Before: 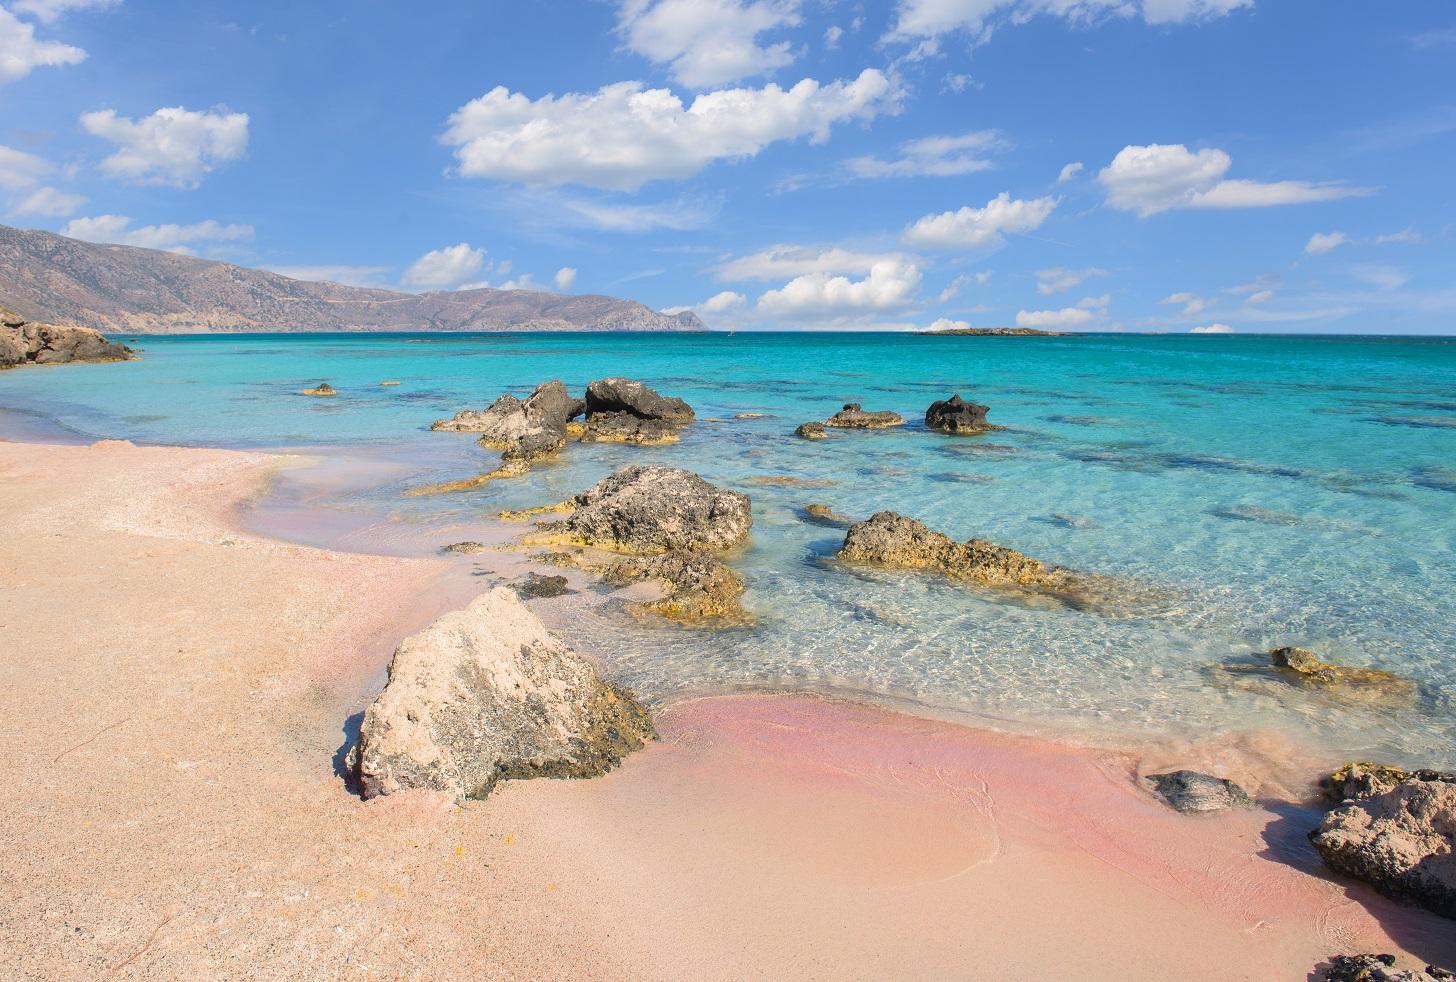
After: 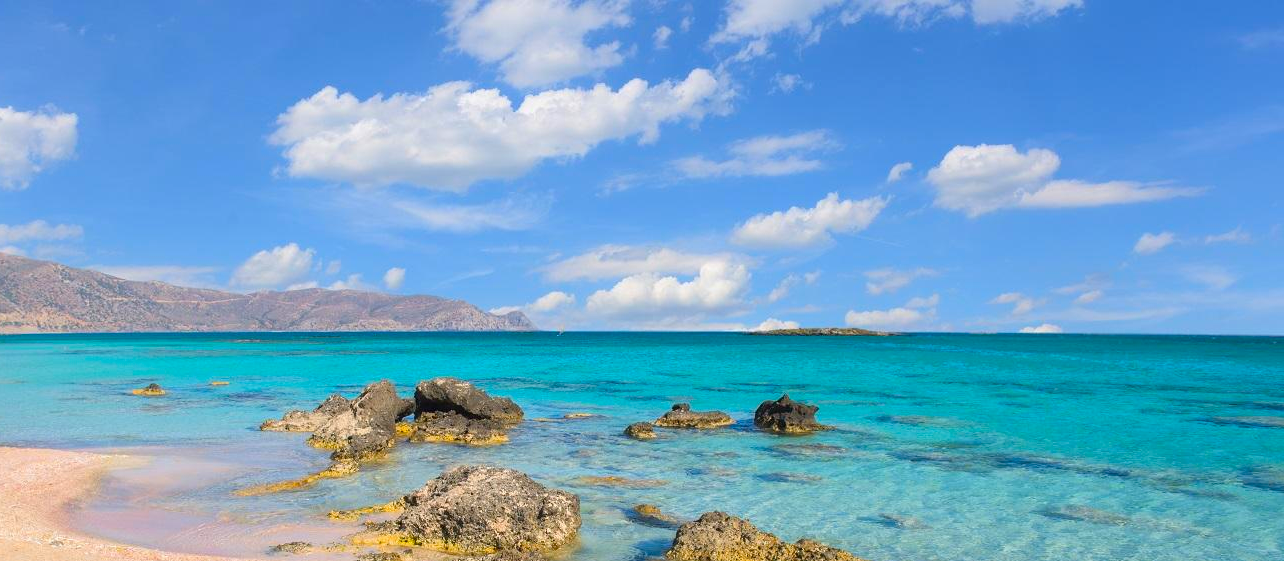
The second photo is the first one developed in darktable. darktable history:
crop and rotate: left 11.812%, bottom 42.776%
color balance rgb: perceptual saturation grading › global saturation 20%, global vibrance 20%
